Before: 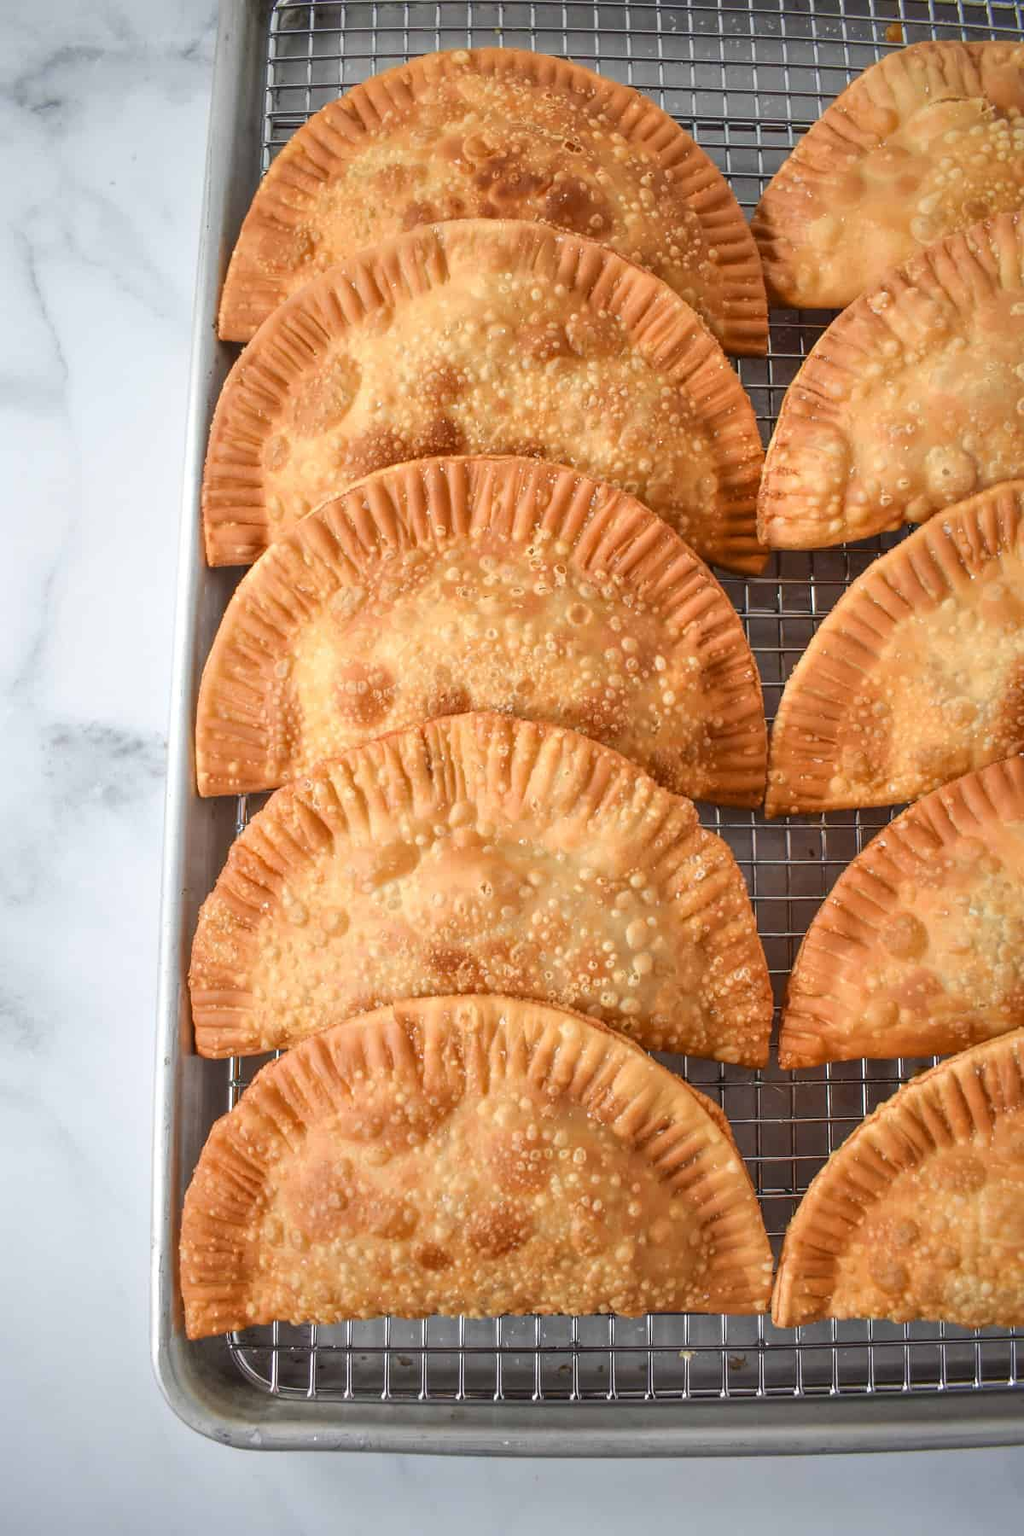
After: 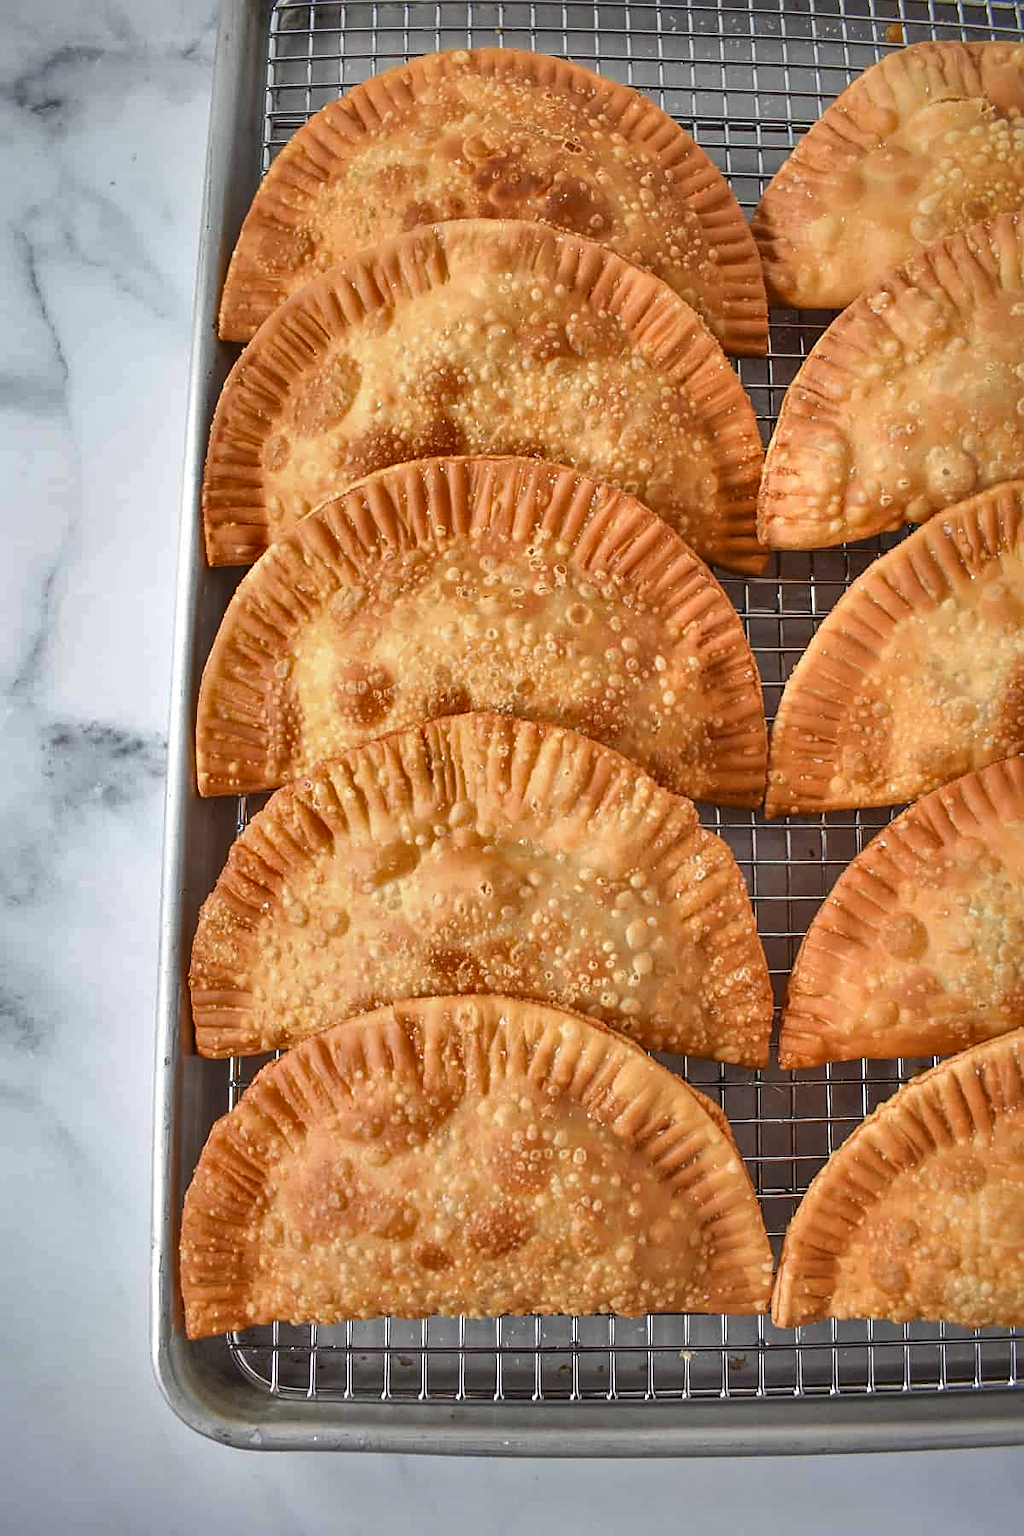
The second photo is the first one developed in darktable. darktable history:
sharpen: on, module defaults
shadows and highlights: radius 102.24, shadows 50.41, highlights -64.72, soften with gaussian
